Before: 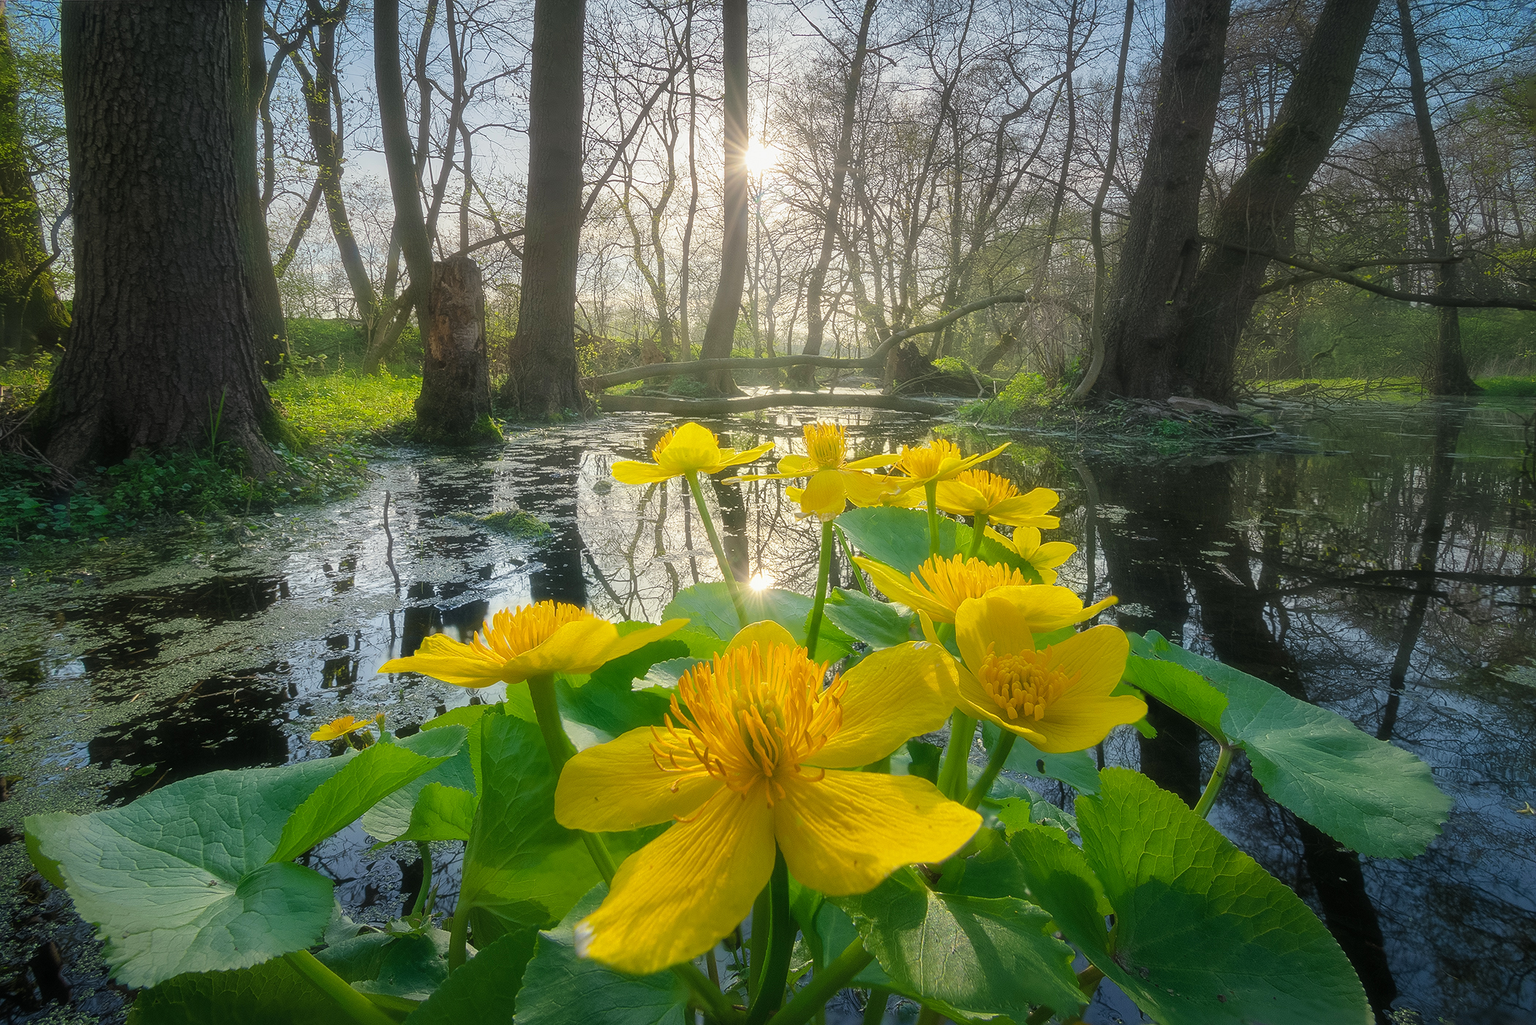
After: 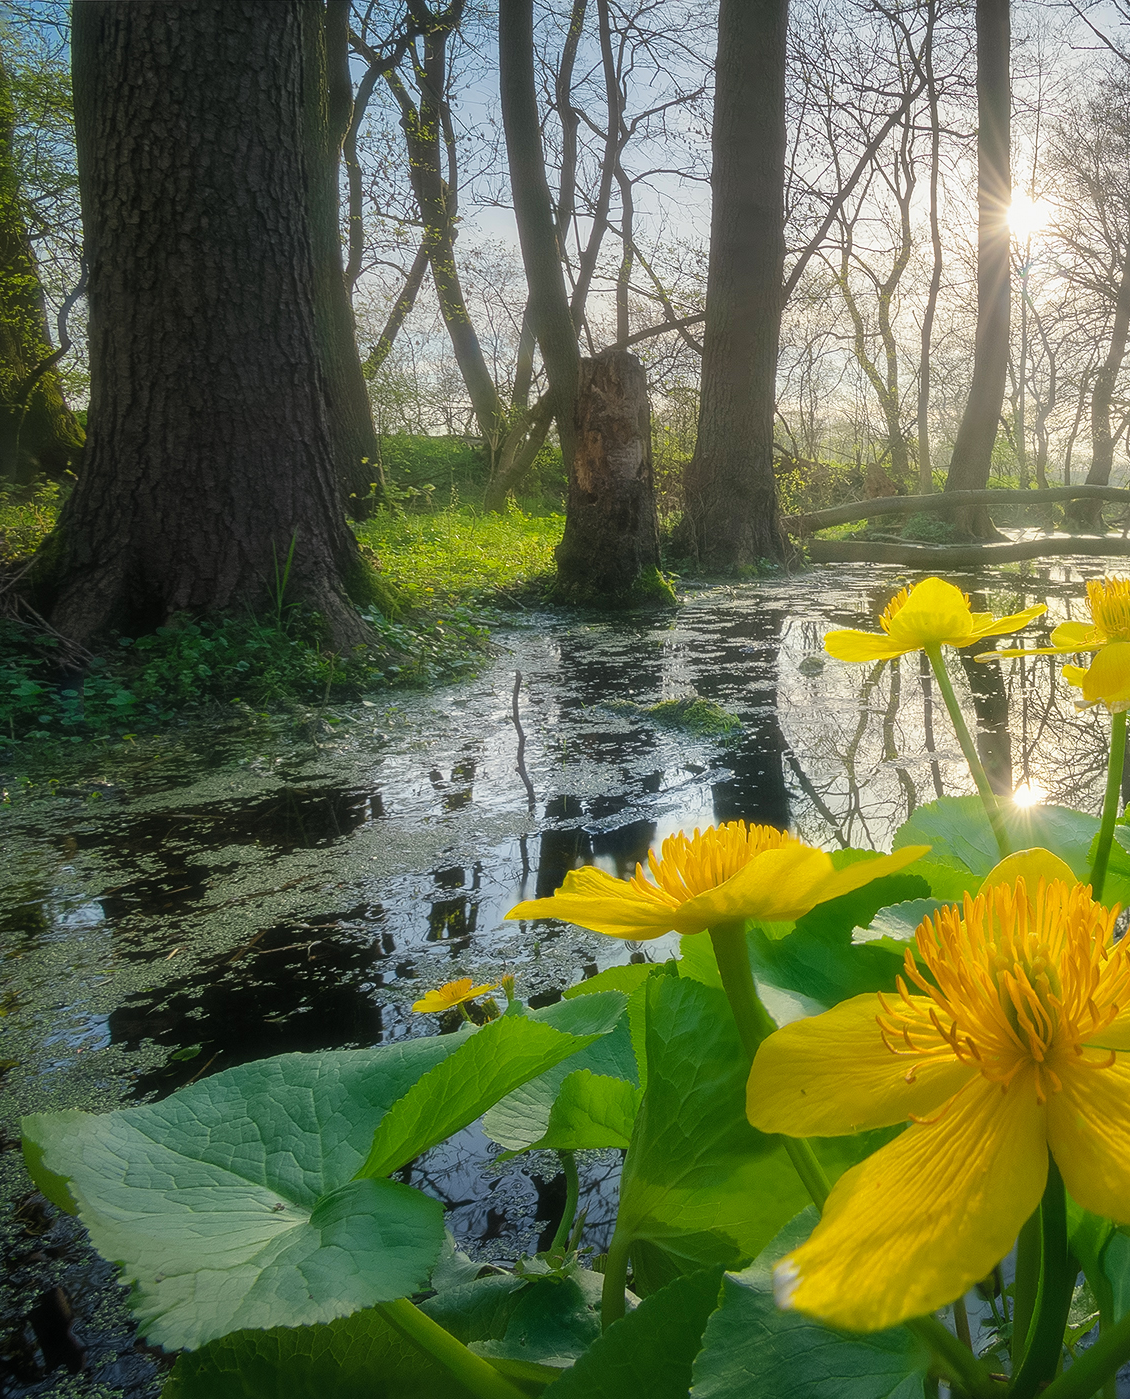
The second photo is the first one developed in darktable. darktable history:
exposure: compensate highlight preservation false
crop: left 0.587%, right 45.588%, bottom 0.086%
